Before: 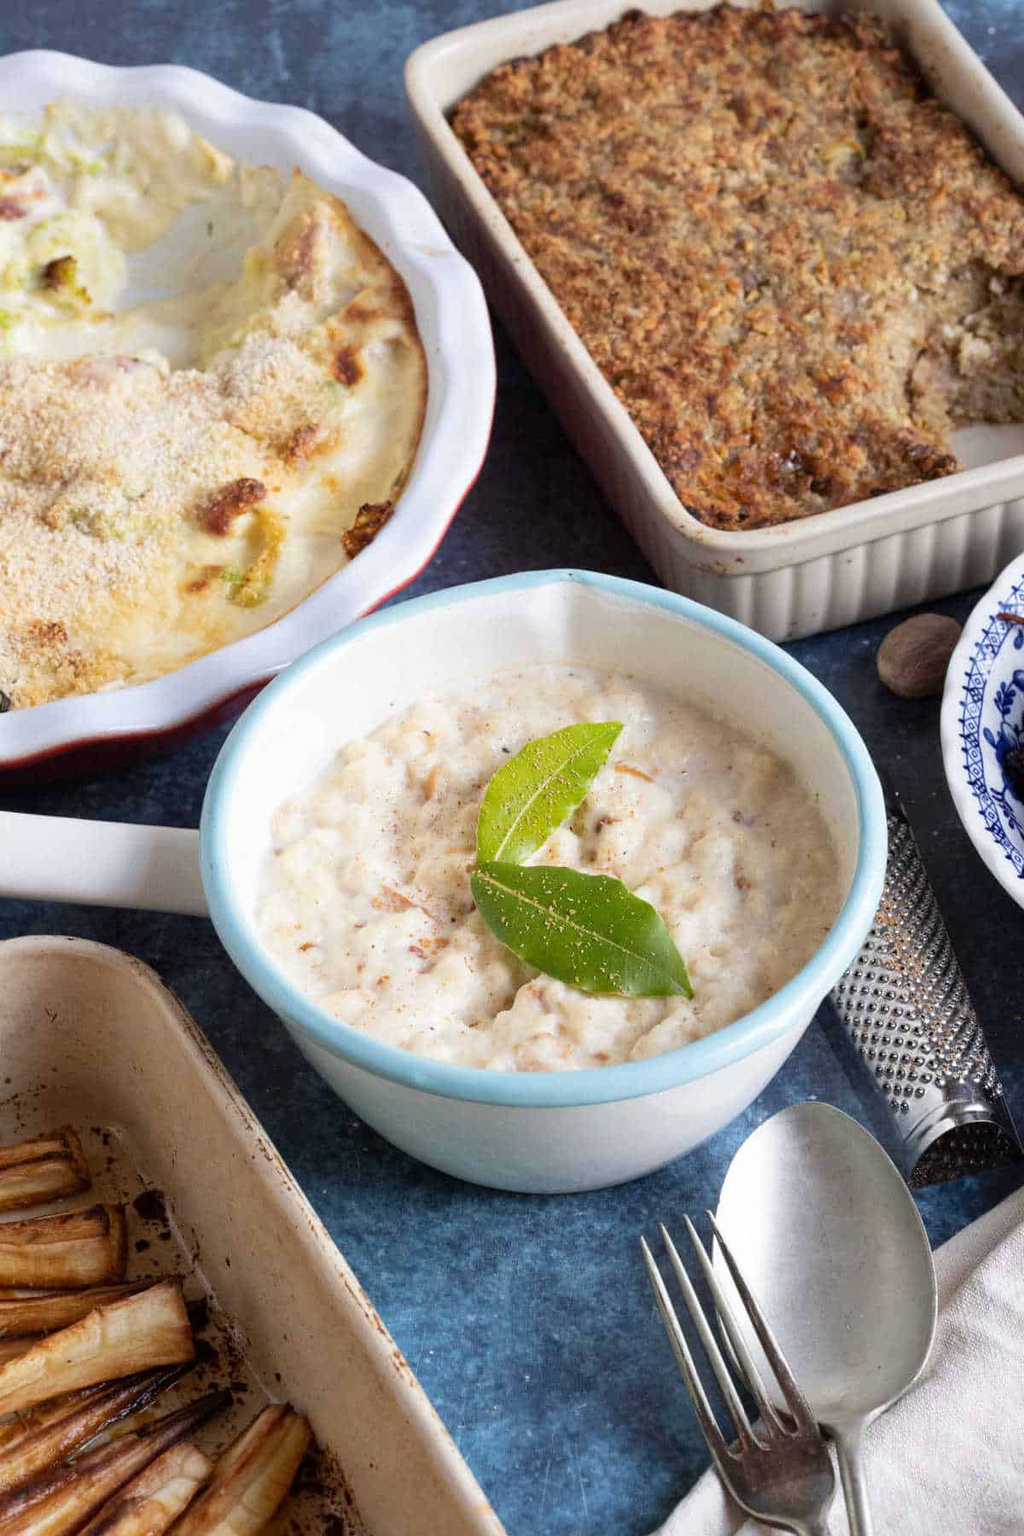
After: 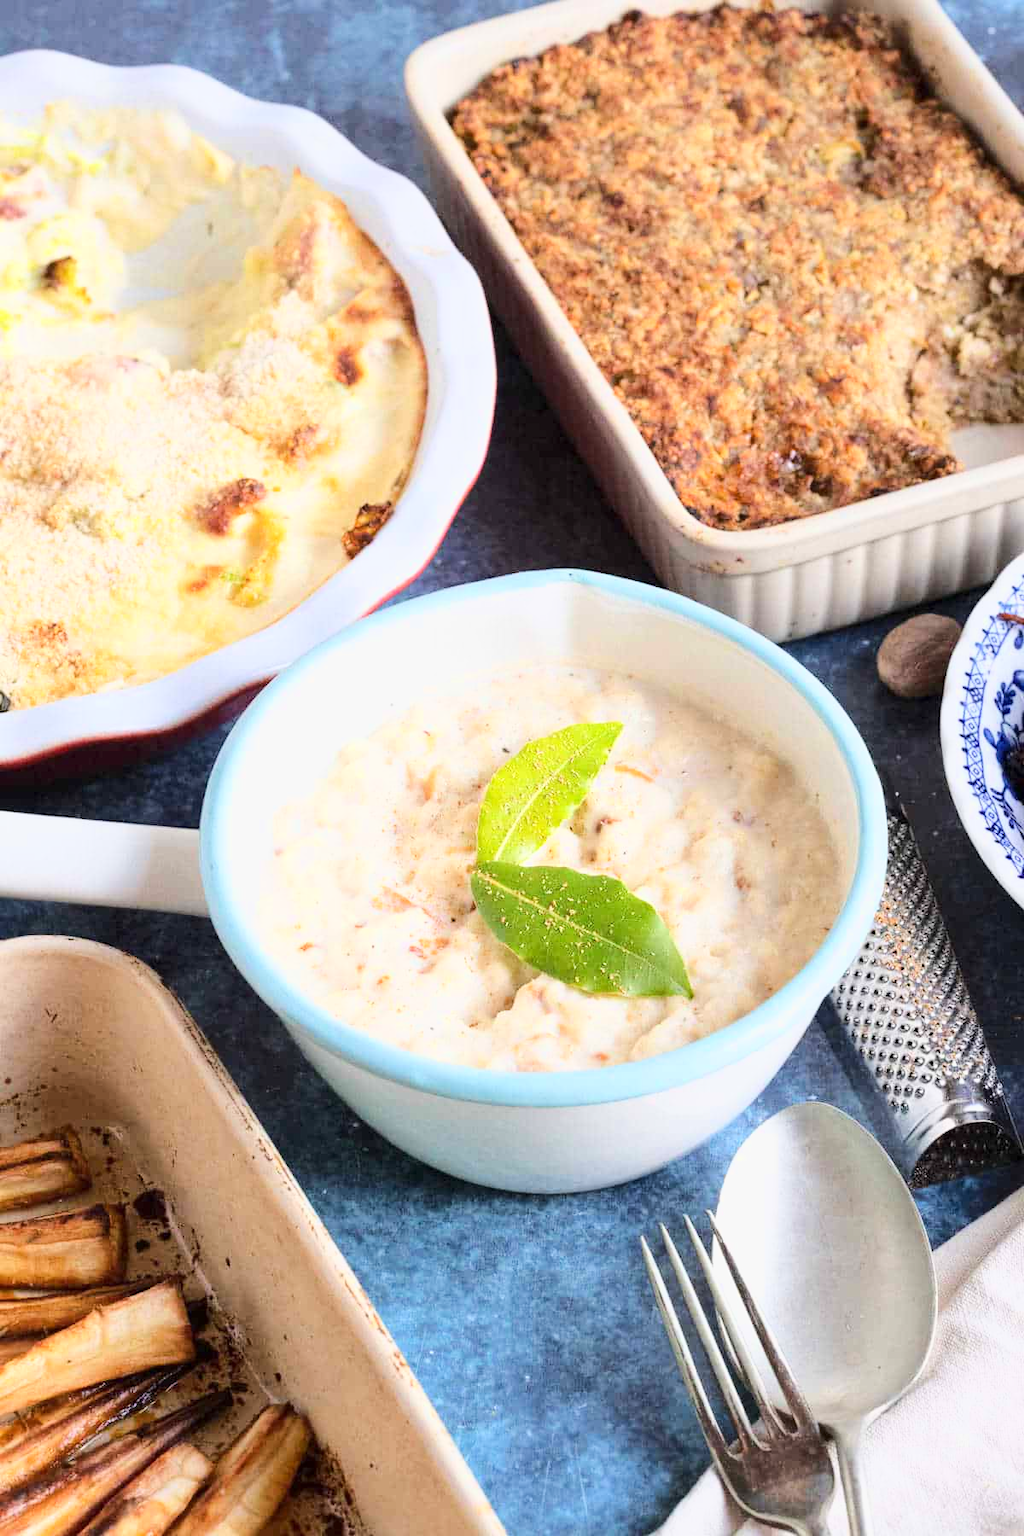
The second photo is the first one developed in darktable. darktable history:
base curve: curves: ch0 [(0, 0) (0.025, 0.046) (0.112, 0.277) (0.467, 0.74) (0.814, 0.929) (1, 0.942)], preserve colors average RGB
